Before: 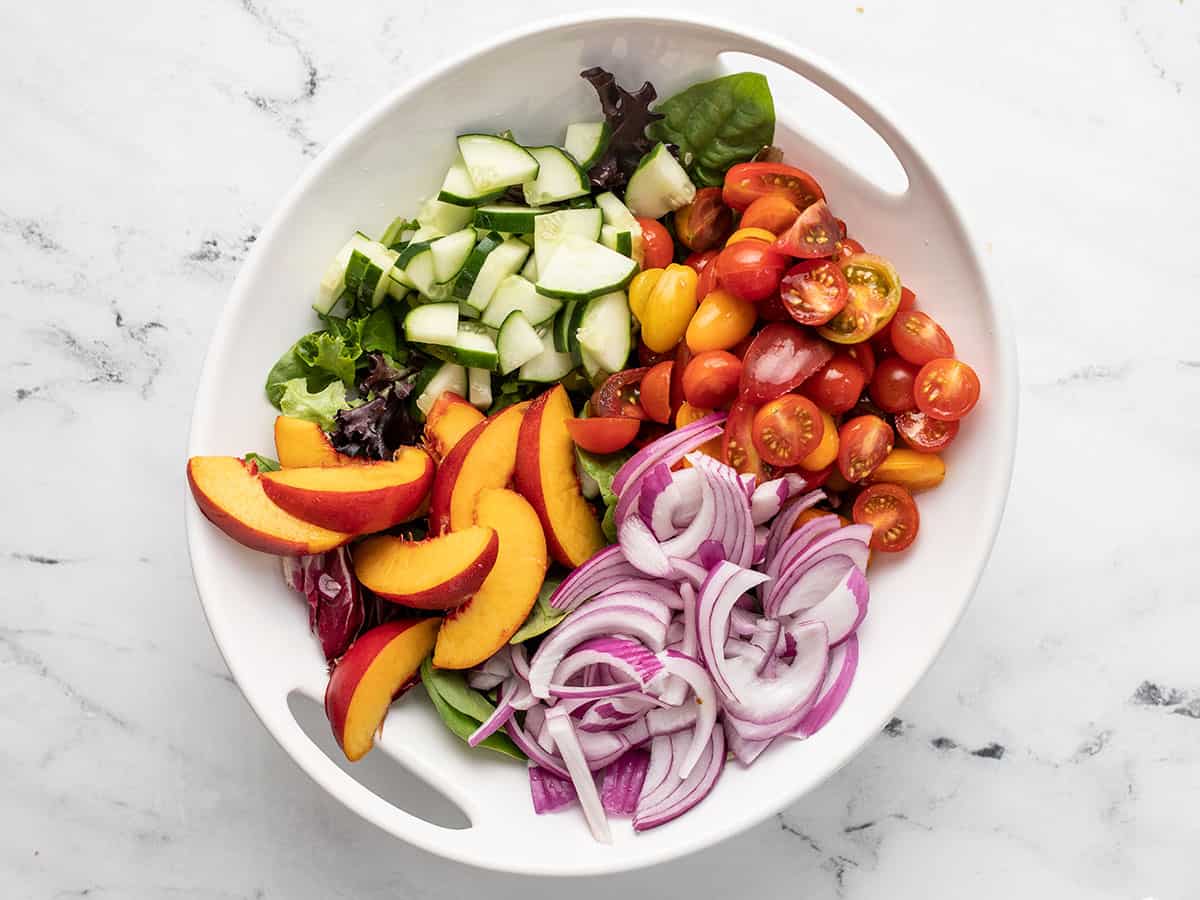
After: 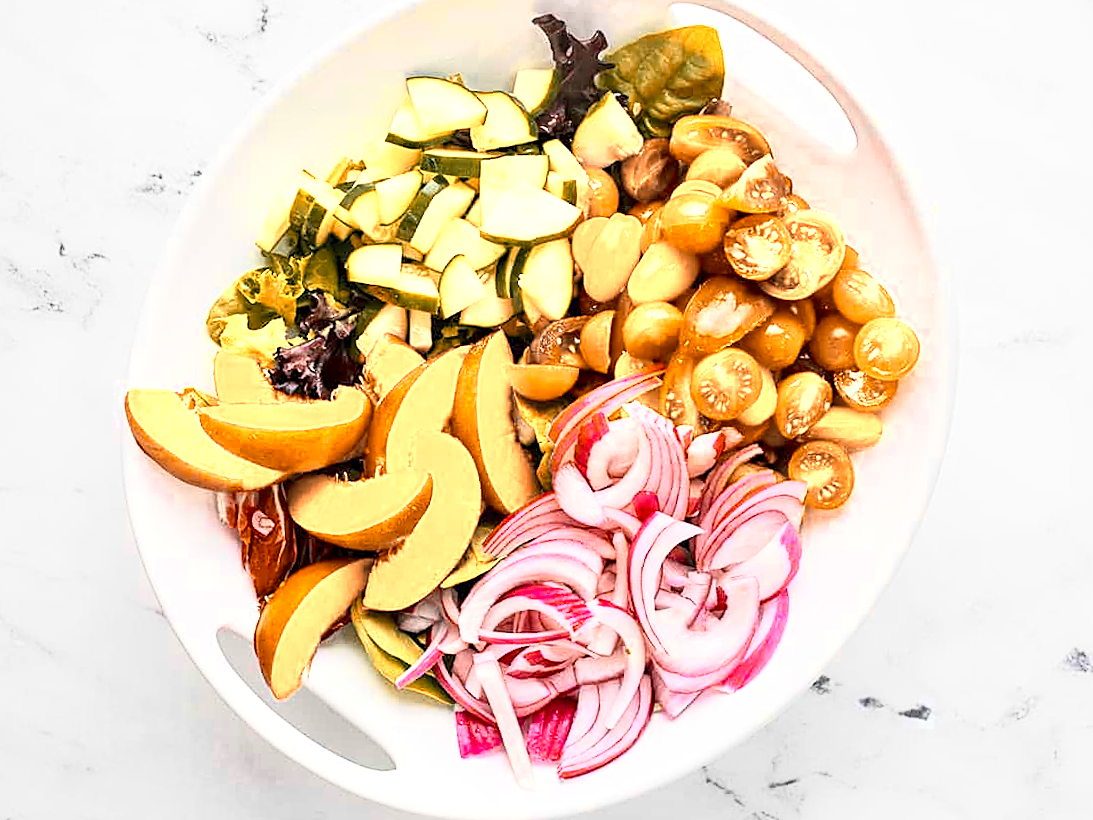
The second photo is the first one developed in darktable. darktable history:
crop and rotate: angle -2.07°, left 3.105%, top 3.901%, right 1.459%, bottom 0.587%
exposure: exposure 0.602 EV, compensate highlight preservation false
sharpen: on, module defaults
color balance rgb: perceptual saturation grading › global saturation 0.332%, global vibrance 24.967%
color zones: curves: ch0 [(0.009, 0.528) (0.136, 0.6) (0.255, 0.586) (0.39, 0.528) (0.522, 0.584) (0.686, 0.736) (0.849, 0.561)]; ch1 [(0.045, 0.781) (0.14, 0.416) (0.257, 0.695) (0.442, 0.032) (0.738, 0.338) (0.818, 0.632) (0.891, 0.741) (1, 0.704)]; ch2 [(0, 0.667) (0.141, 0.52) (0.26, 0.37) (0.474, 0.432) (0.743, 0.286)]
base curve: curves: ch0 [(0, 0) (0.088, 0.125) (0.176, 0.251) (0.354, 0.501) (0.613, 0.749) (1, 0.877)]
local contrast: highlights 103%, shadows 99%, detail 119%, midtone range 0.2
